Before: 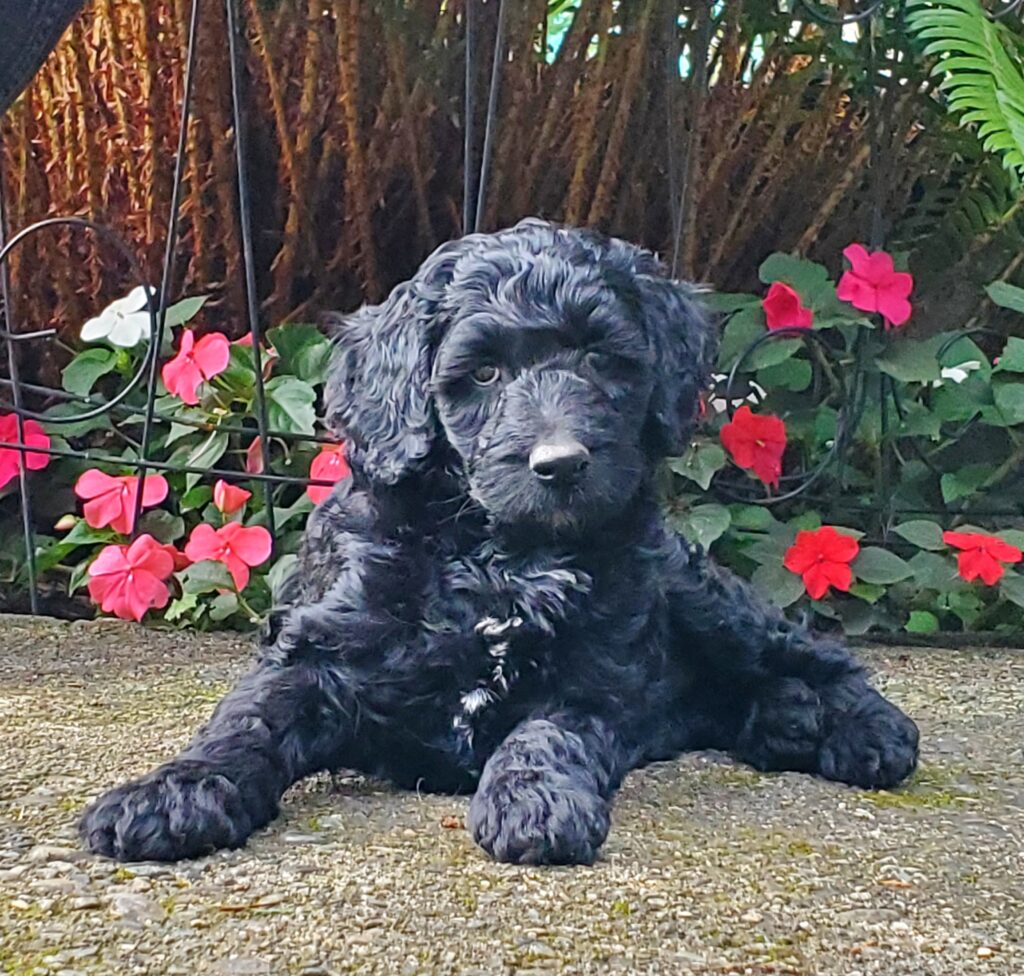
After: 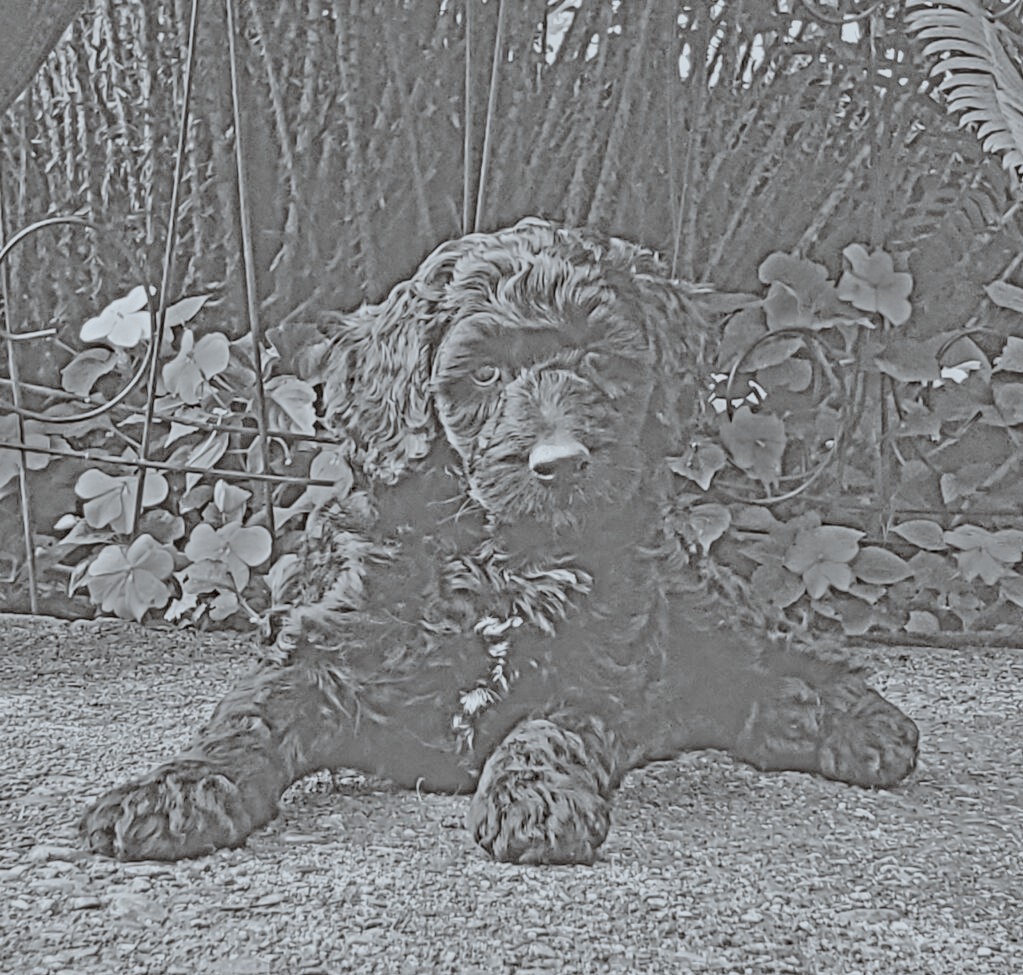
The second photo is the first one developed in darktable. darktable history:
filmic rgb: black relative exposure -7.15 EV, white relative exposure 5.36 EV, hardness 3.02
exposure: exposure 2.207 EV, compensate highlight preservation false
highpass: sharpness 25.84%, contrast boost 14.94%
color correction: highlights a* -3.28, highlights b* -6.24, shadows a* 3.1, shadows b* 5.19
local contrast: on, module defaults
white balance: red 1.138, green 0.996, blue 0.812
